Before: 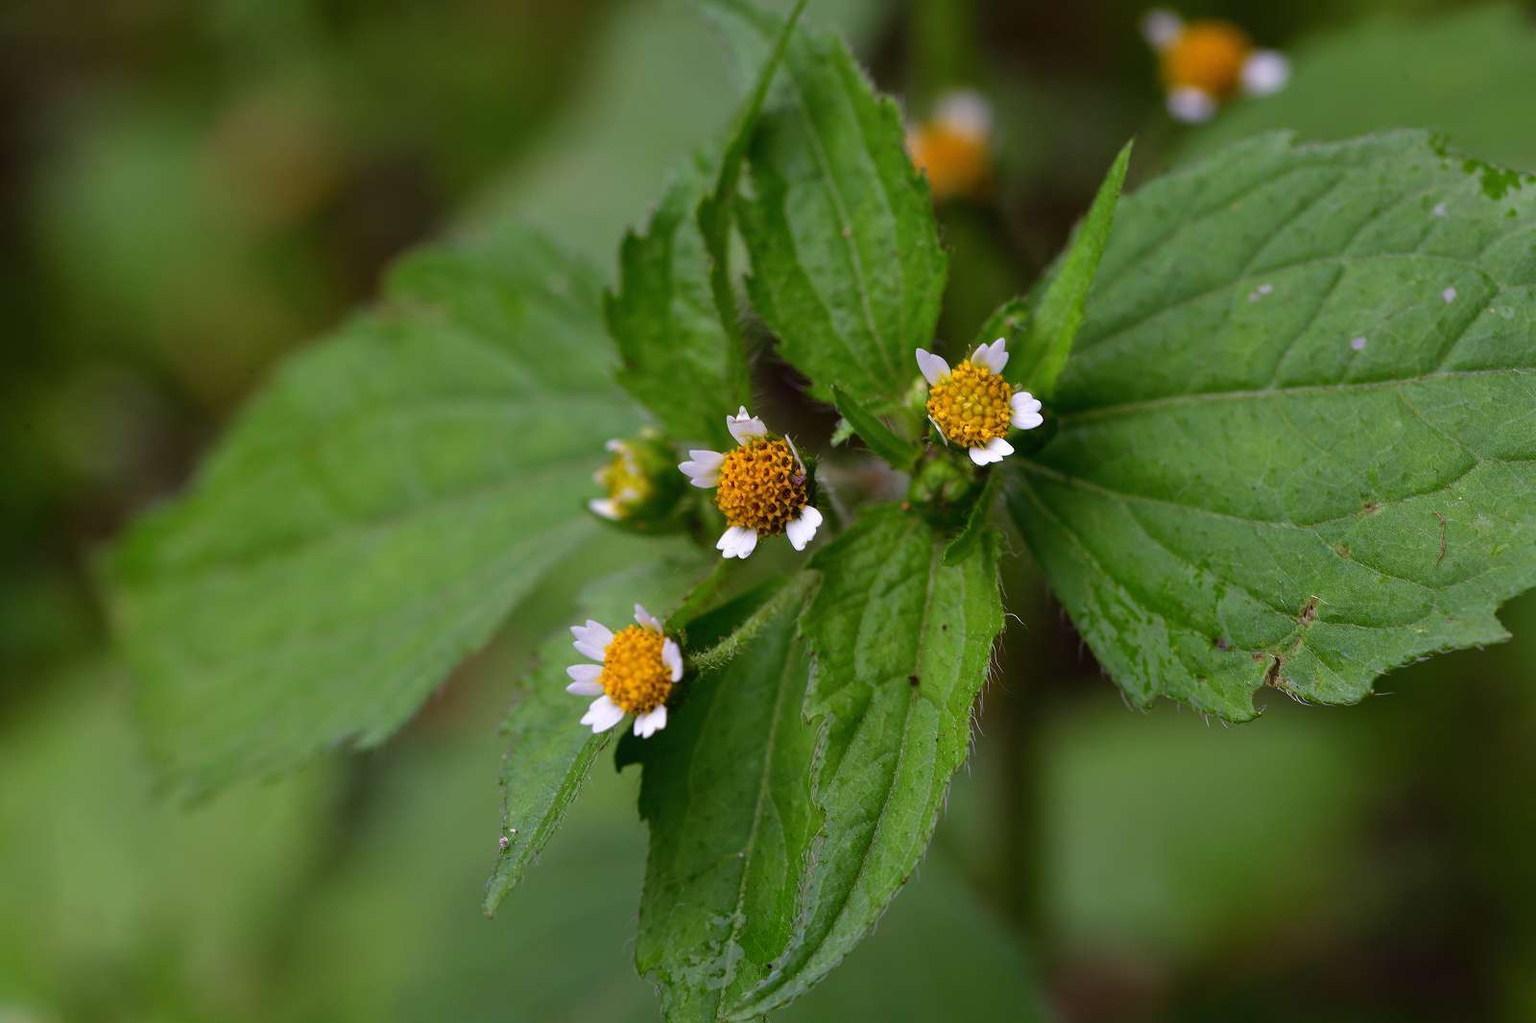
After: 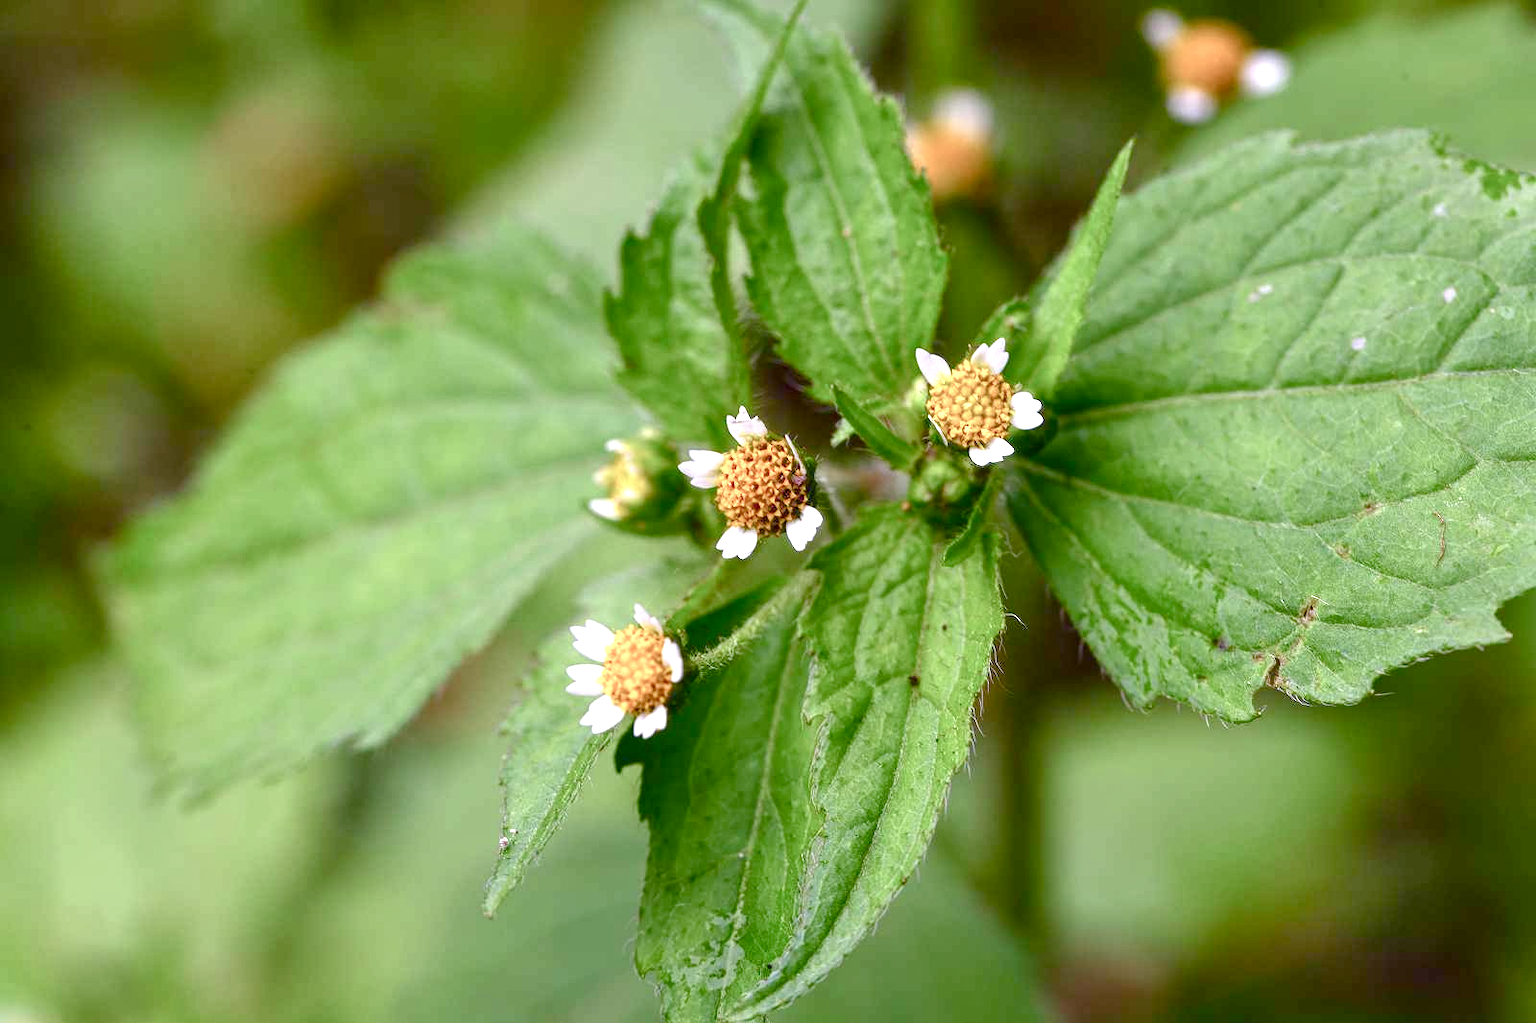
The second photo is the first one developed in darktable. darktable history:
color balance rgb: shadows lift › chroma 1%, shadows lift › hue 113°, highlights gain › chroma 0.2%, highlights gain › hue 333°, perceptual saturation grading › global saturation 20%, perceptual saturation grading › highlights -50%, perceptual saturation grading › shadows 25%, contrast -10%
exposure: black level correction 0.001, exposure 1.398 EV, compensate exposure bias true, compensate highlight preservation false
color zones: curves: ch1 [(0, 0.469) (0.01, 0.469) (0.12, 0.446) (0.248, 0.469) (0.5, 0.5) (0.748, 0.5) (0.99, 0.469) (1, 0.469)]
local contrast: detail 130%
